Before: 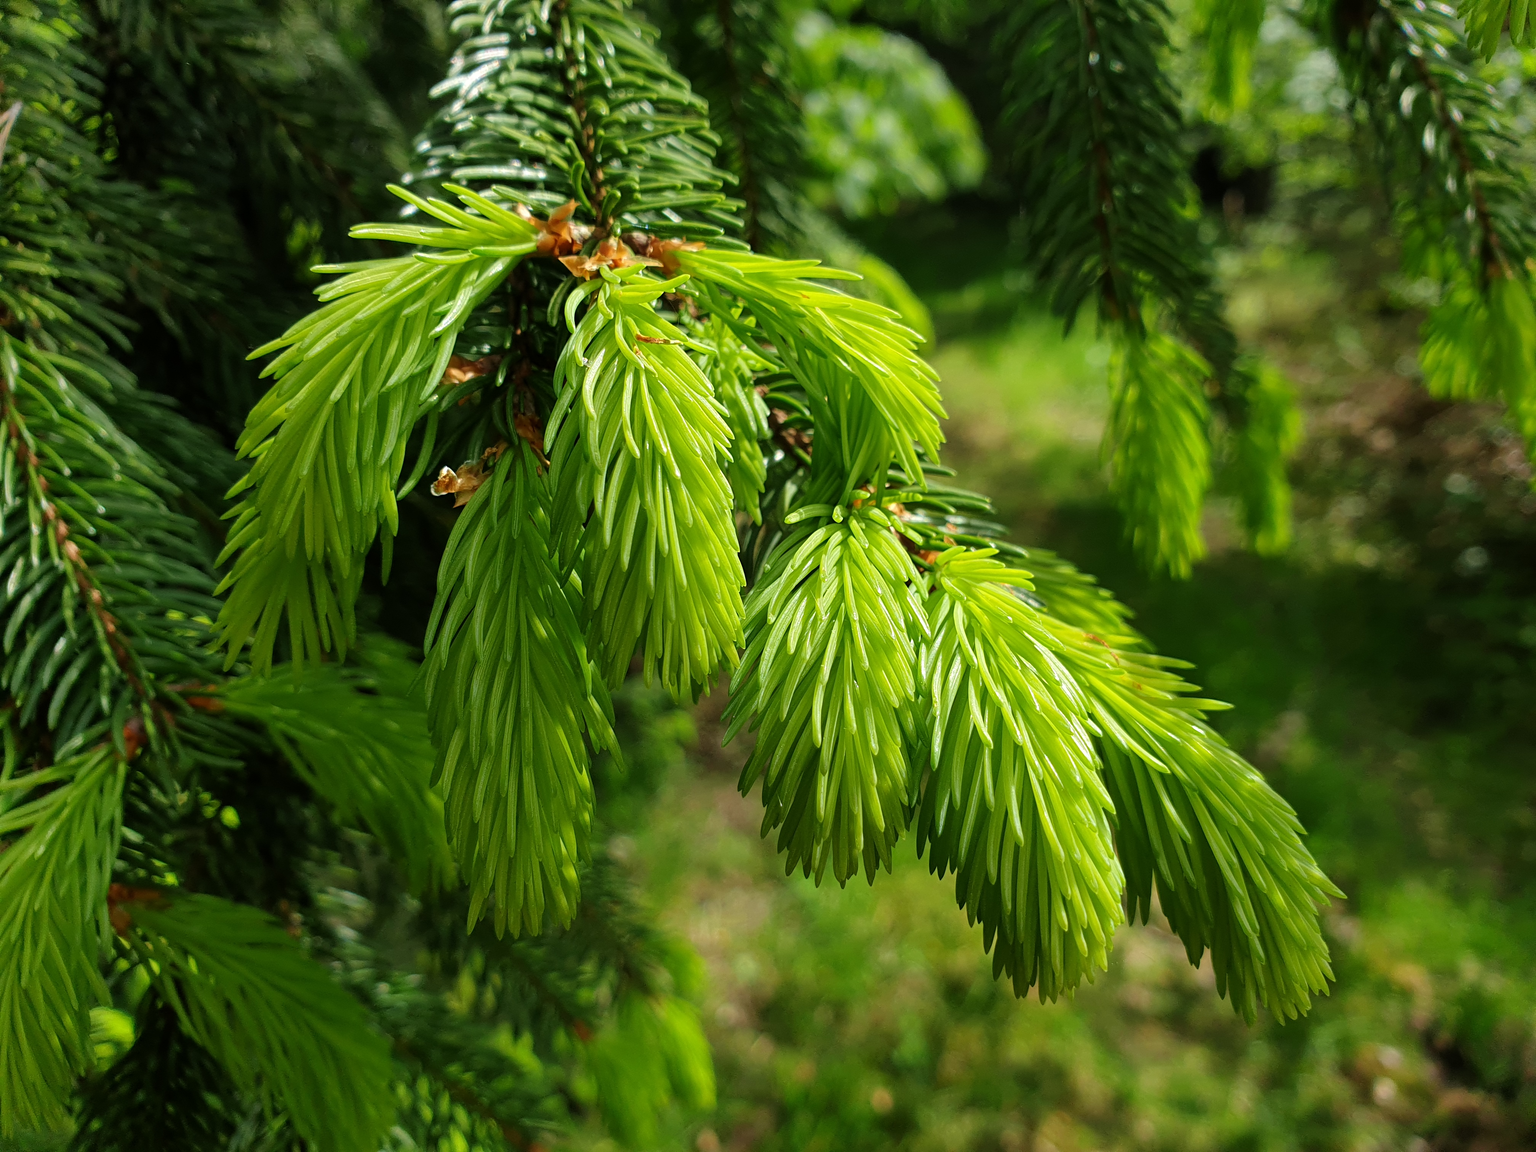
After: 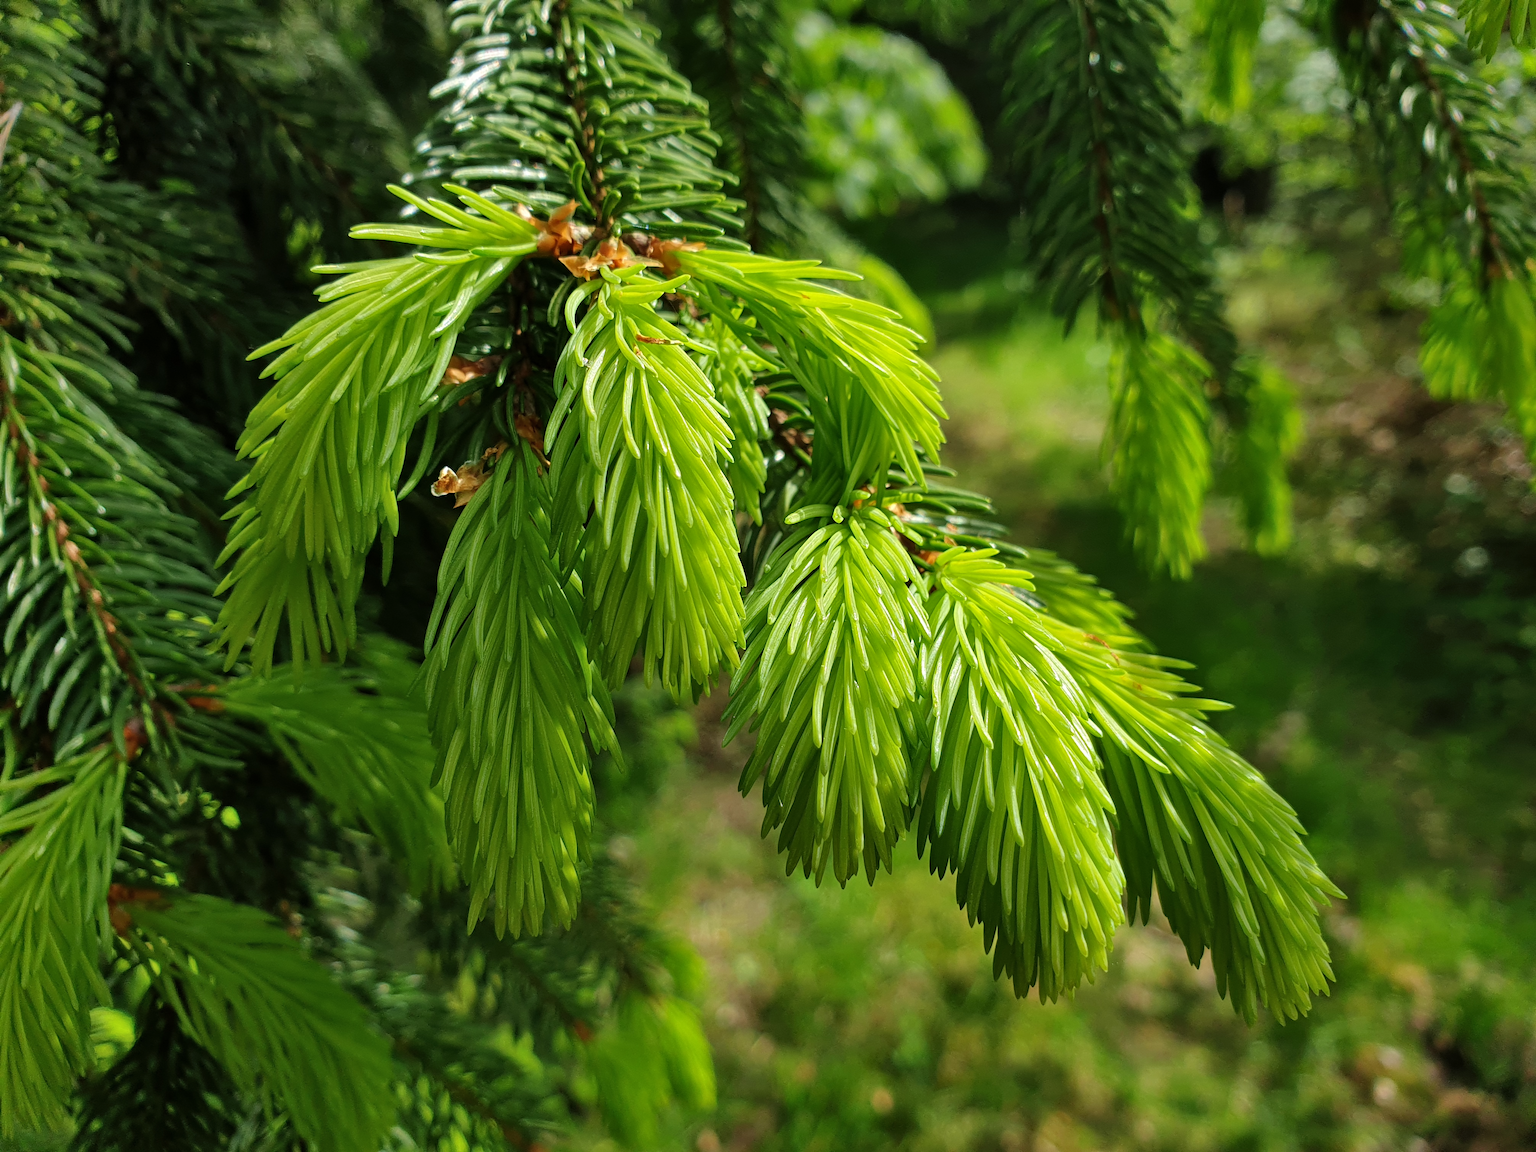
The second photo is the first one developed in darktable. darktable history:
shadows and highlights: shadows 36.51, highlights -27.78, soften with gaussian
